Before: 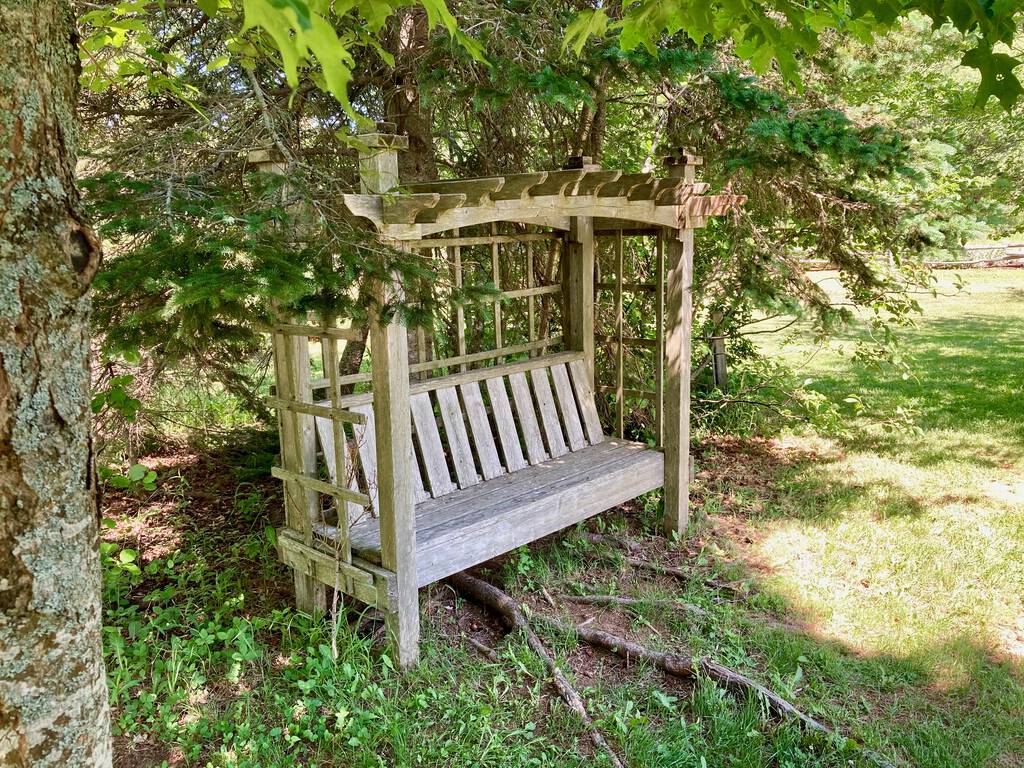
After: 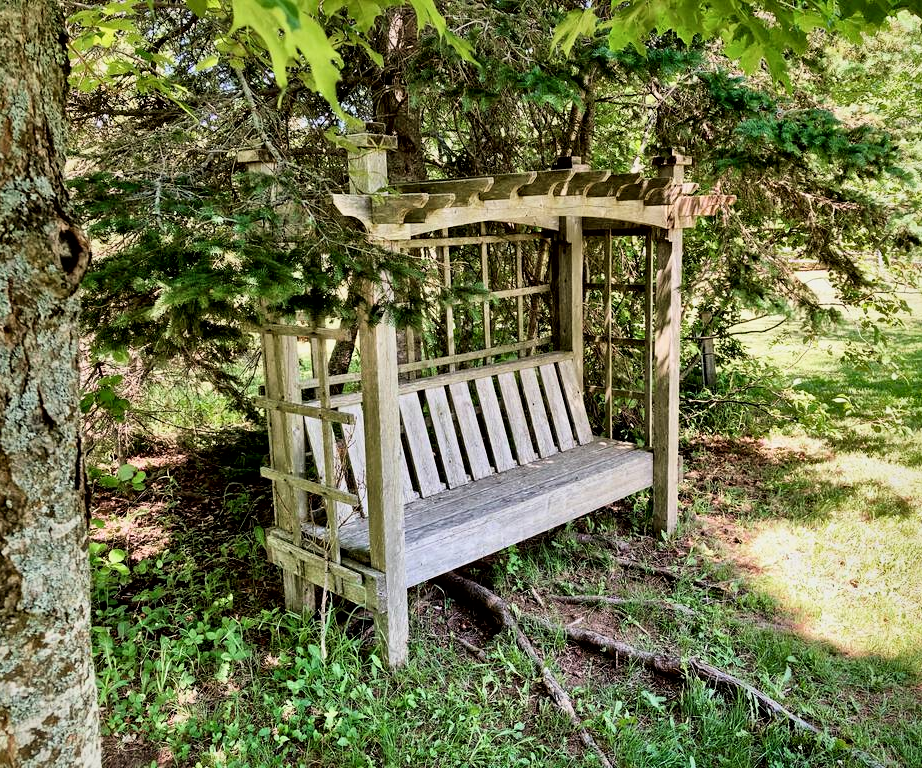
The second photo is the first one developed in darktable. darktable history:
shadows and highlights: shadows 12, white point adjustment 1.2, soften with gaussian
crop and rotate: left 1.088%, right 8.807%
filmic rgb: black relative exposure -11.88 EV, white relative exposure 5.43 EV, threshold 3 EV, hardness 4.49, latitude 50%, contrast 1.14, color science v5 (2021), contrast in shadows safe, contrast in highlights safe, enable highlight reconstruction true
local contrast: mode bilateral grid, contrast 50, coarseness 50, detail 150%, midtone range 0.2
